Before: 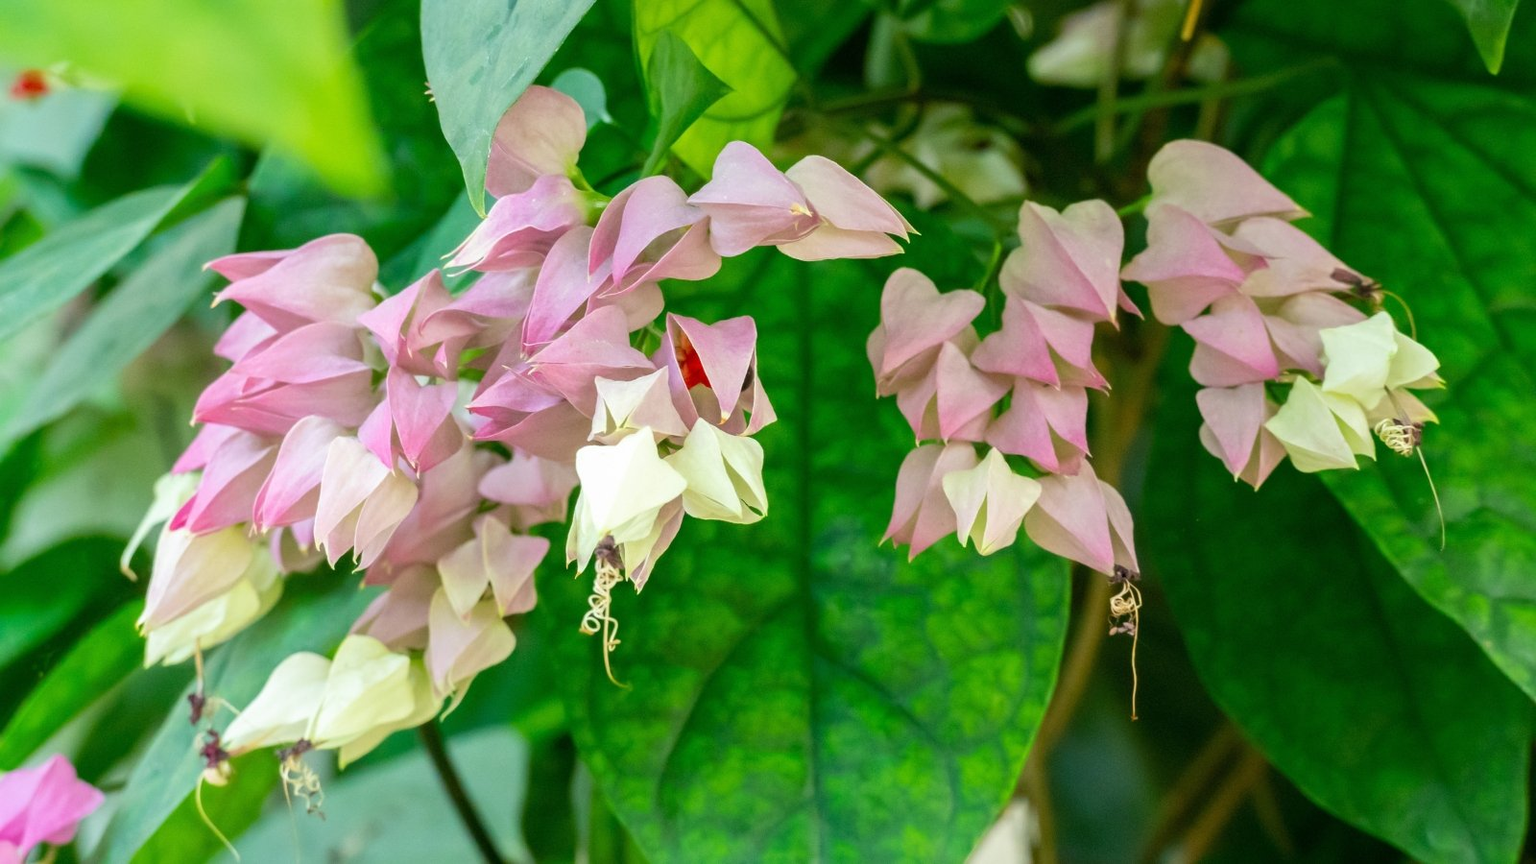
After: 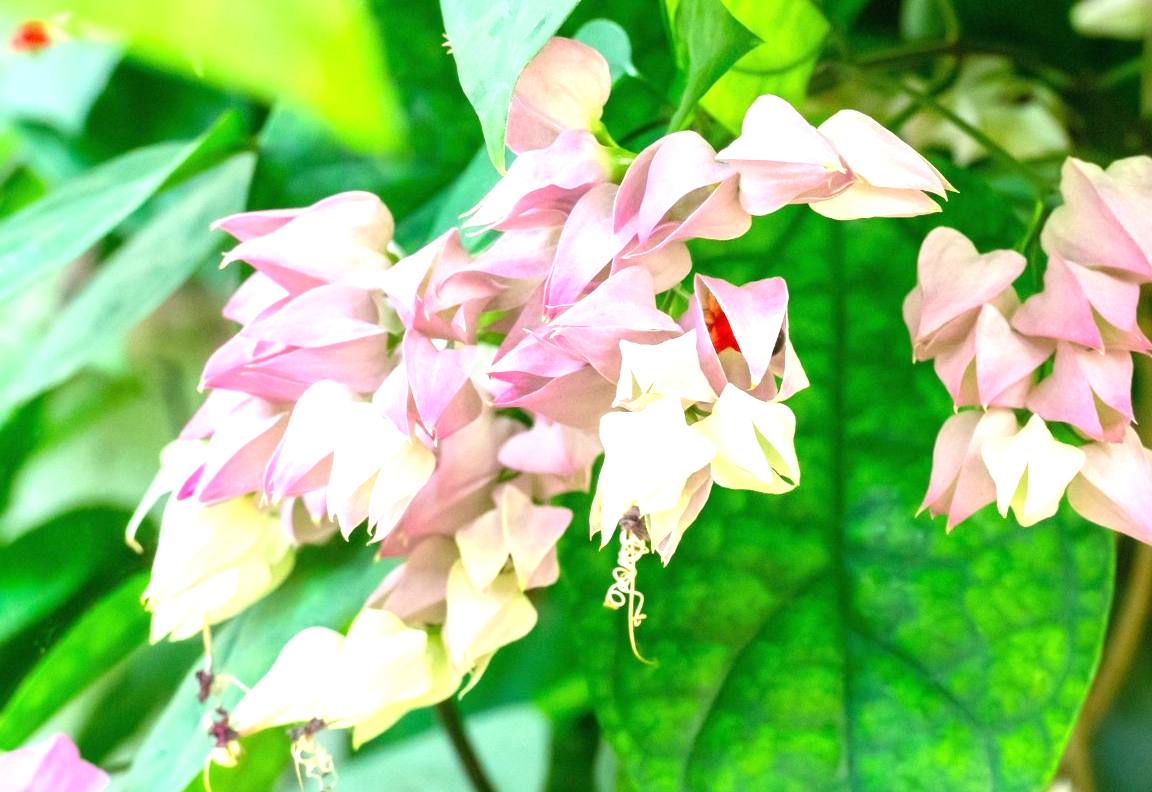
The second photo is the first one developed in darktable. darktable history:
crop: top 5.803%, right 27.864%, bottom 5.804%
exposure: black level correction 0, exposure 1 EV, compensate exposure bias true, compensate highlight preservation false
